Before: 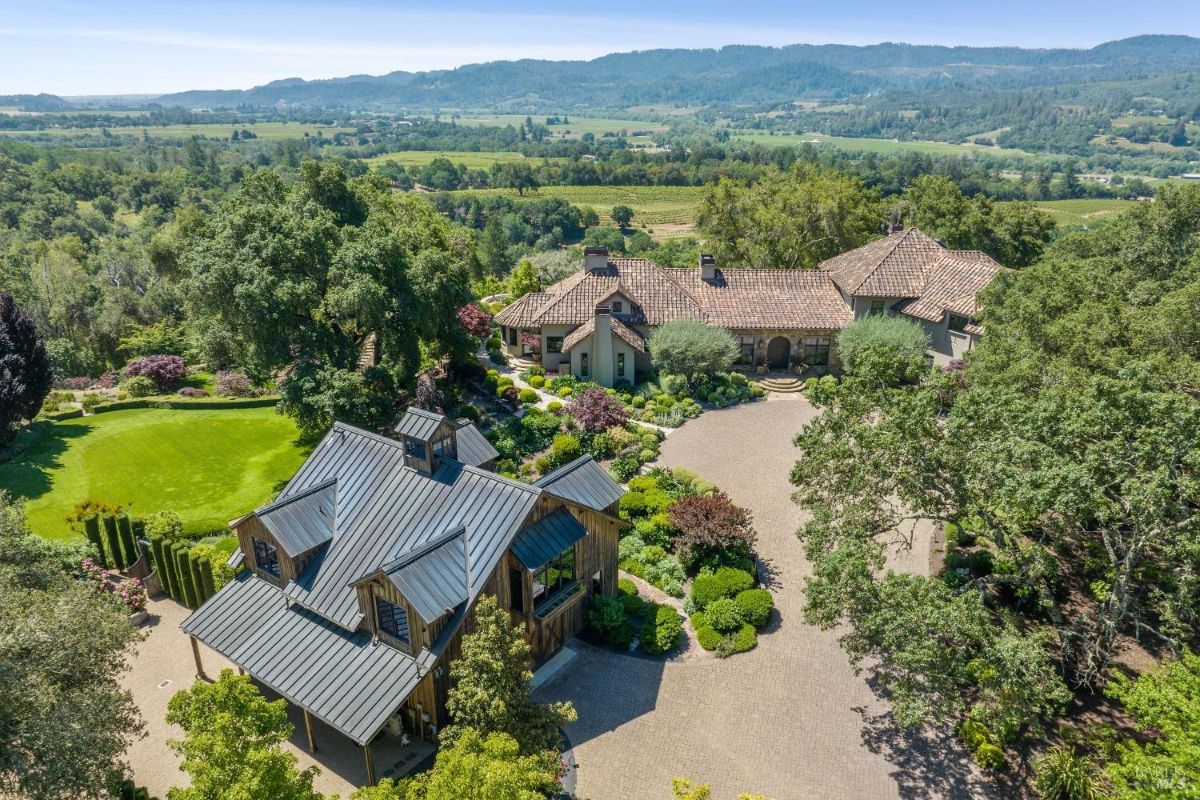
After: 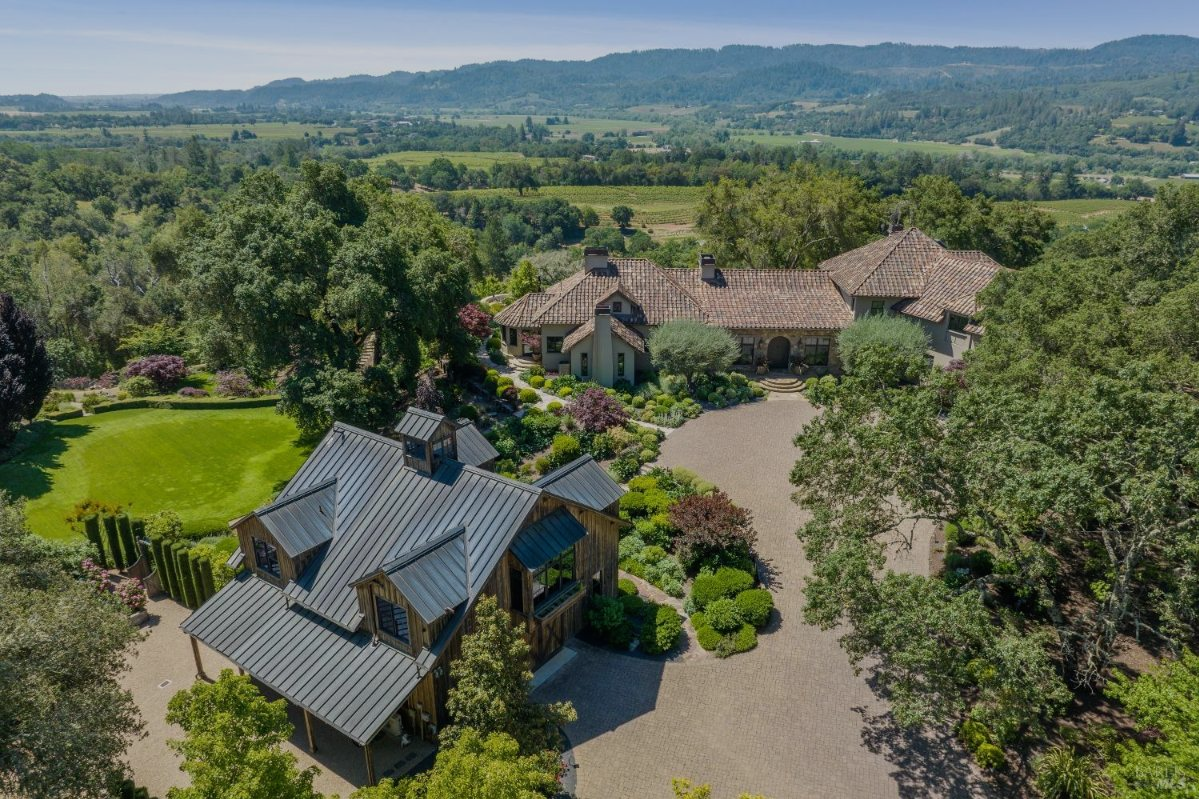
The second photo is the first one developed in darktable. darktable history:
exposure: black level correction 0, exposure -0.694 EV, compensate exposure bias true, compensate highlight preservation false
crop: left 0.018%
